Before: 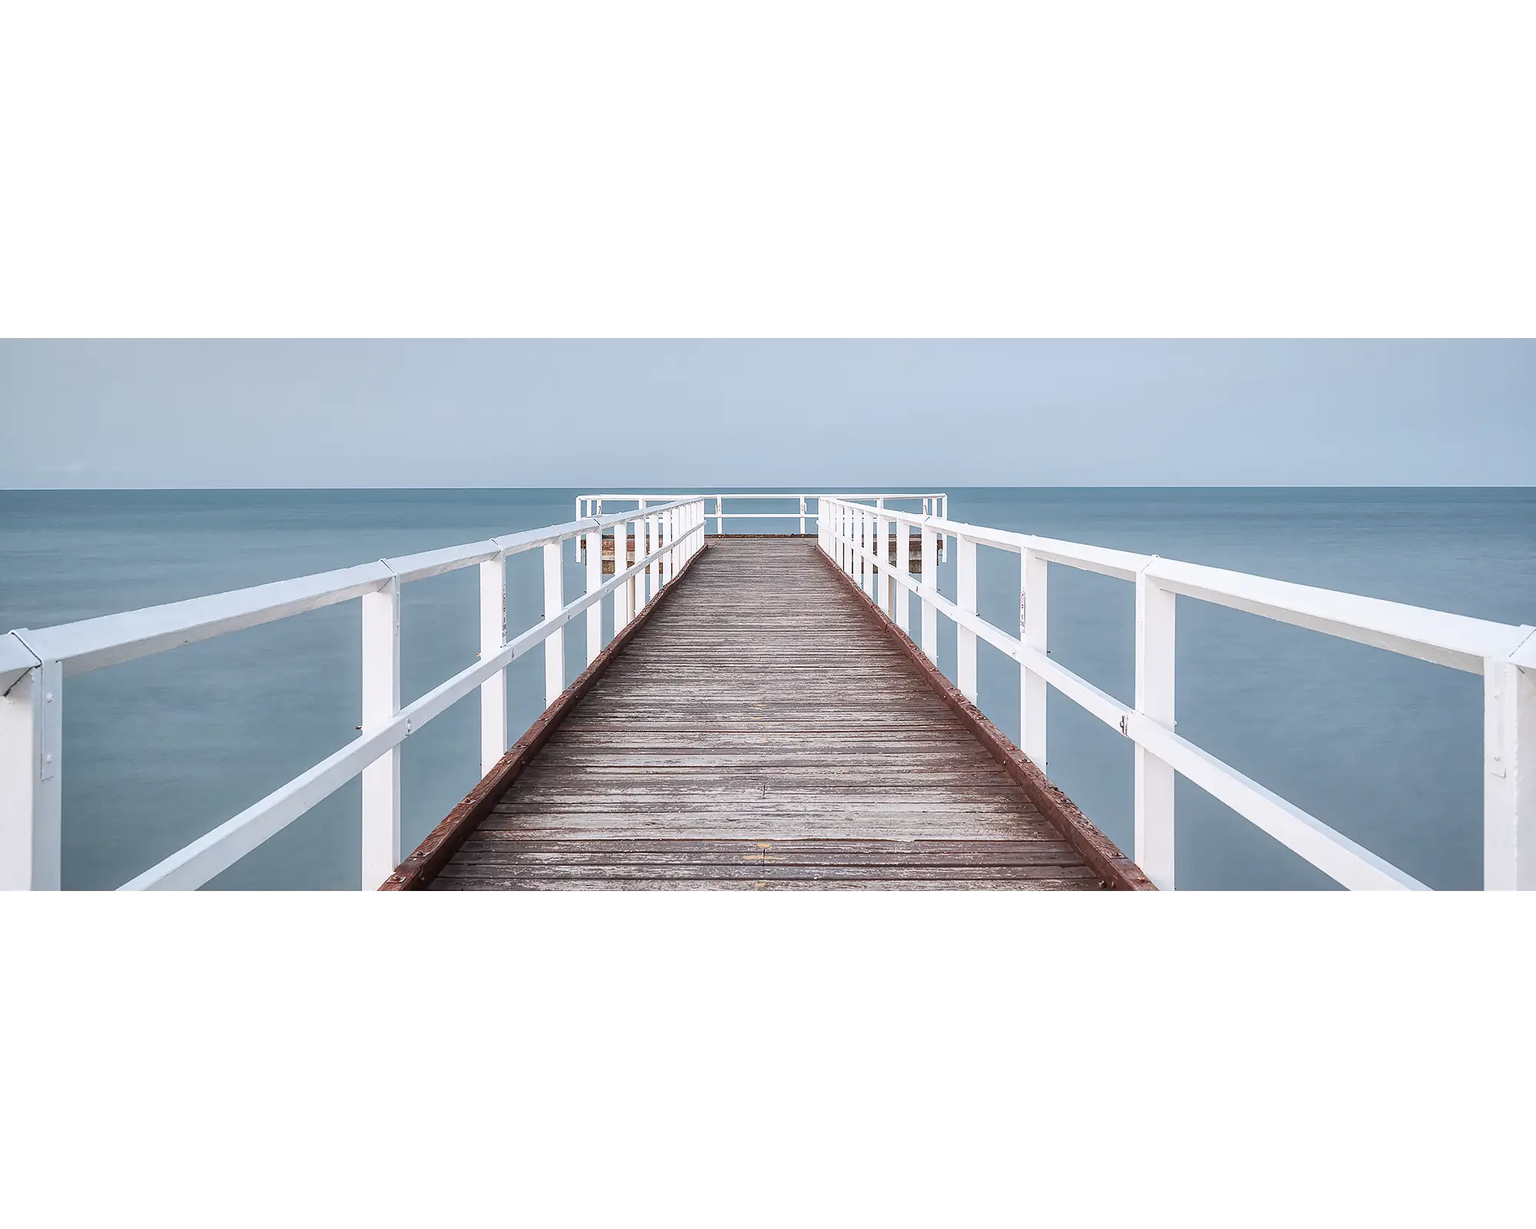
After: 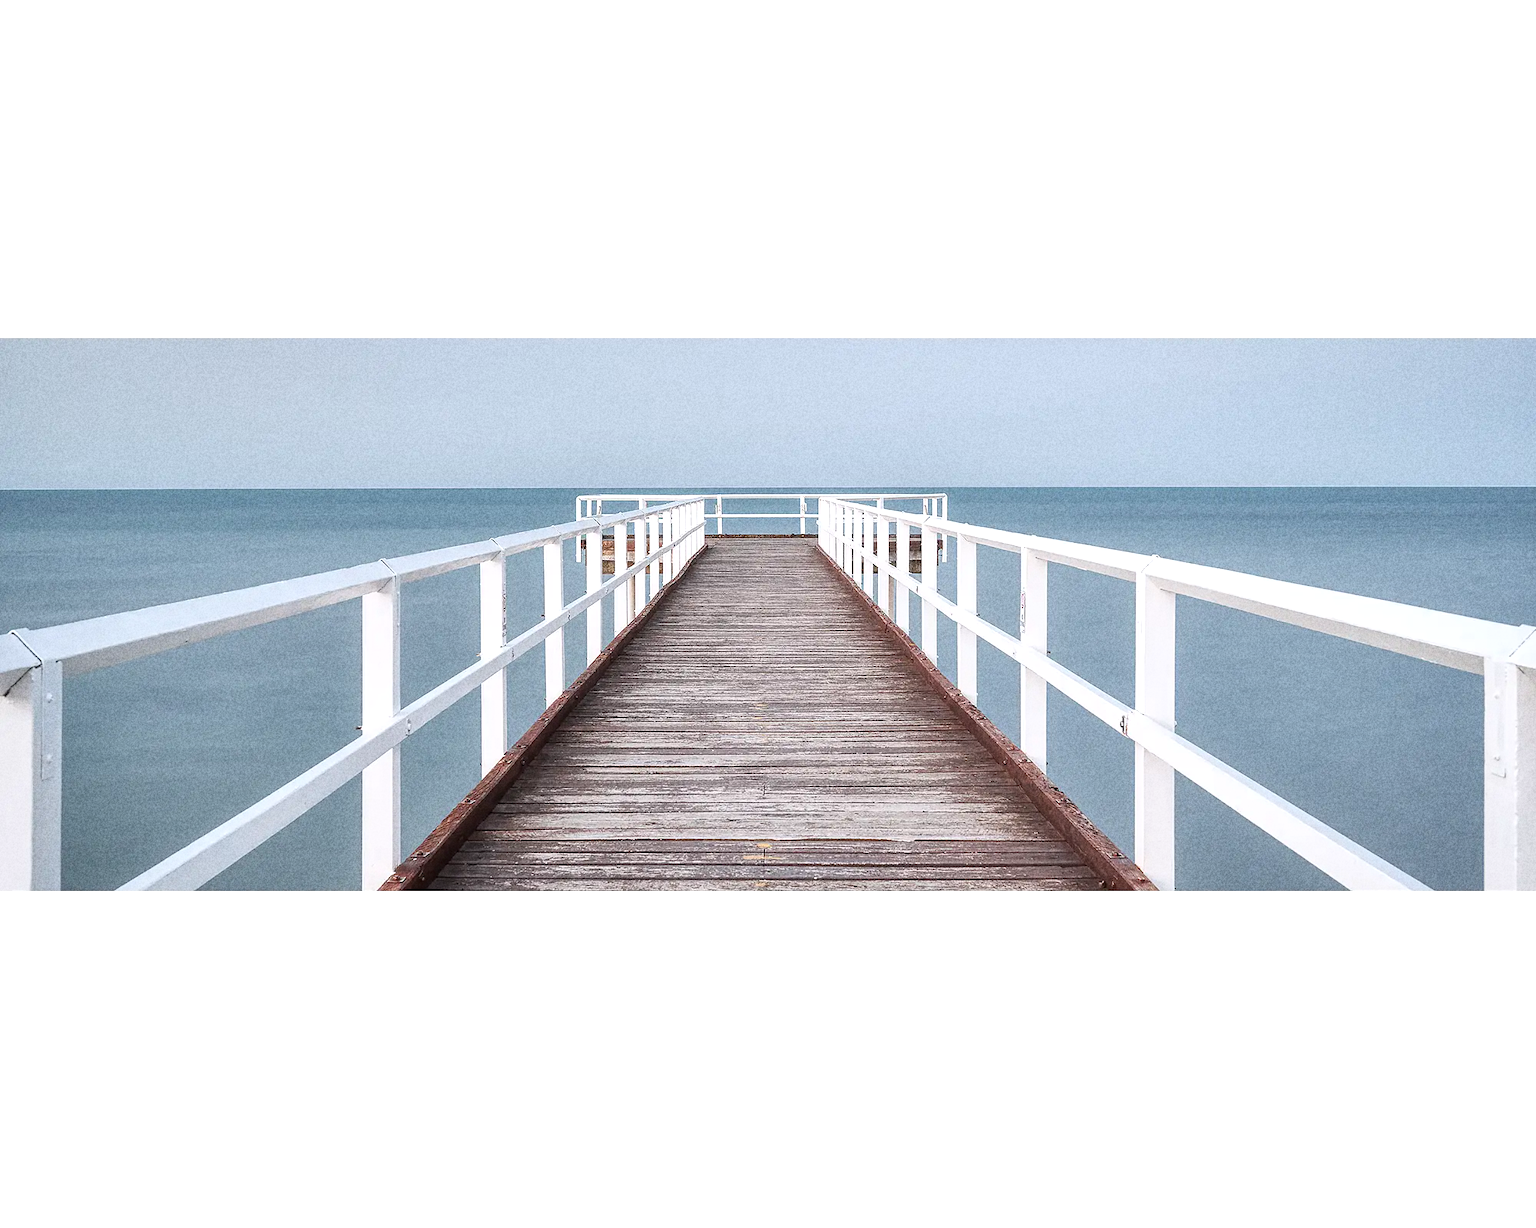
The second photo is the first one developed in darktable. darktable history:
grain: coarseness 11.82 ISO, strength 36.67%, mid-tones bias 74.17%
exposure: exposure 0.2 EV, compensate highlight preservation false
